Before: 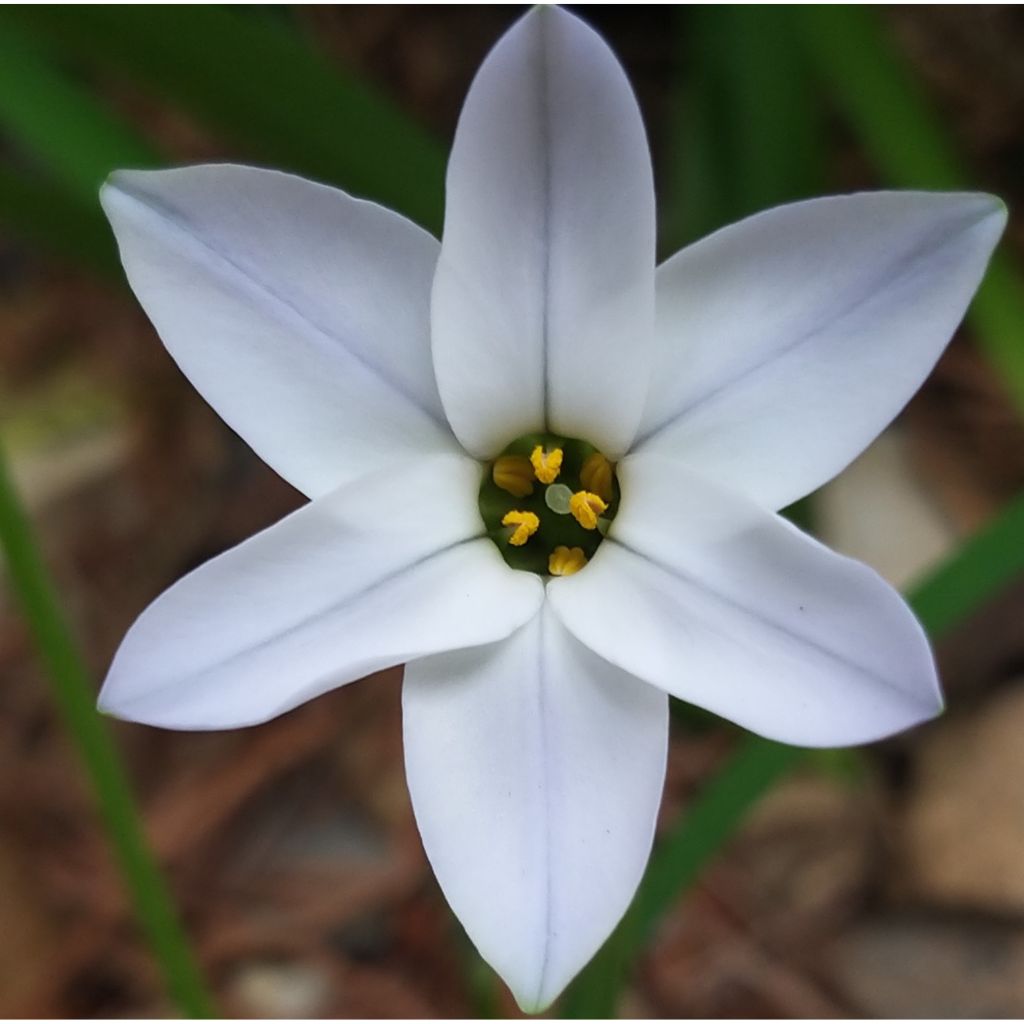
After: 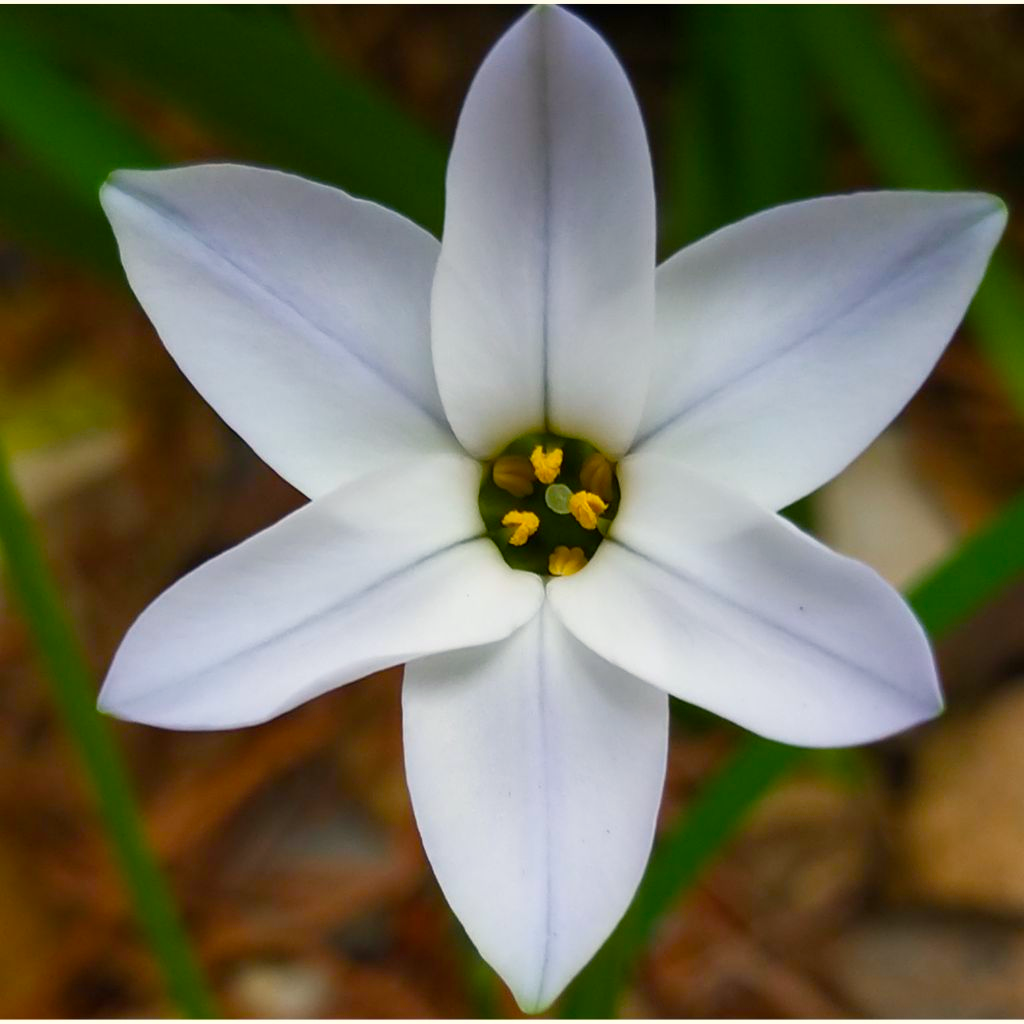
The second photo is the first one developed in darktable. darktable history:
color balance rgb: shadows lift › chroma 3.891%, shadows lift › hue 88.08°, highlights gain › chroma 2.997%, highlights gain › hue 76.67°, perceptual saturation grading › global saturation 35.058%, perceptual saturation grading › highlights -25.691%, perceptual saturation grading › shadows 24.846%, global vibrance 30.136%
